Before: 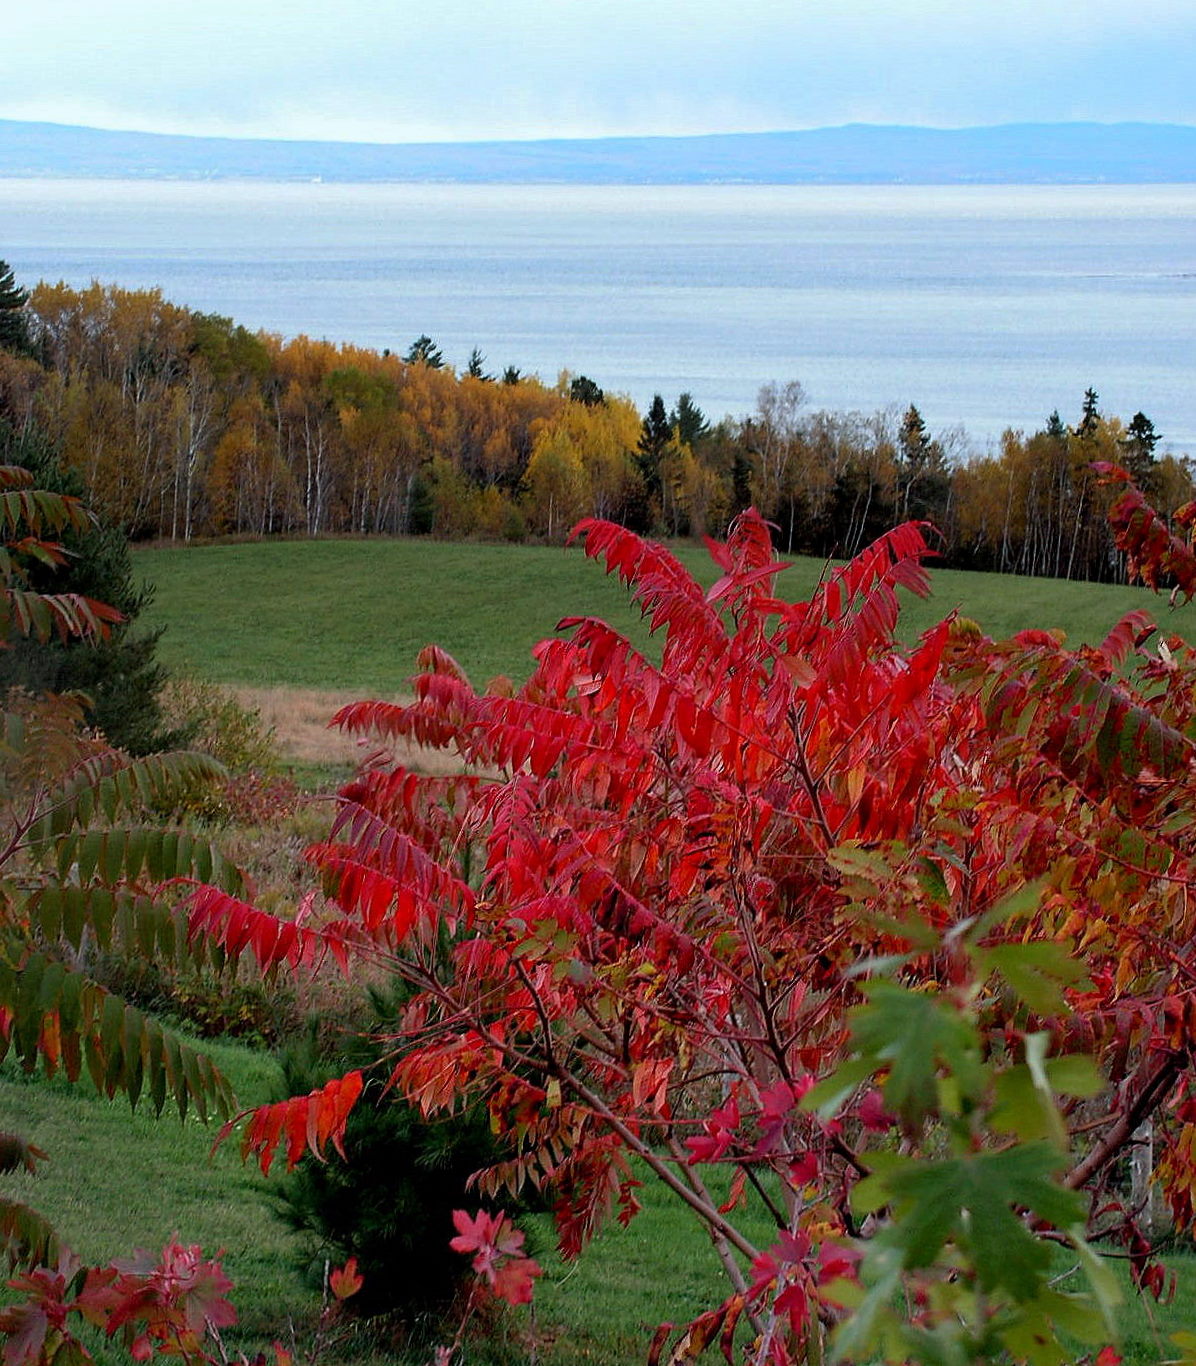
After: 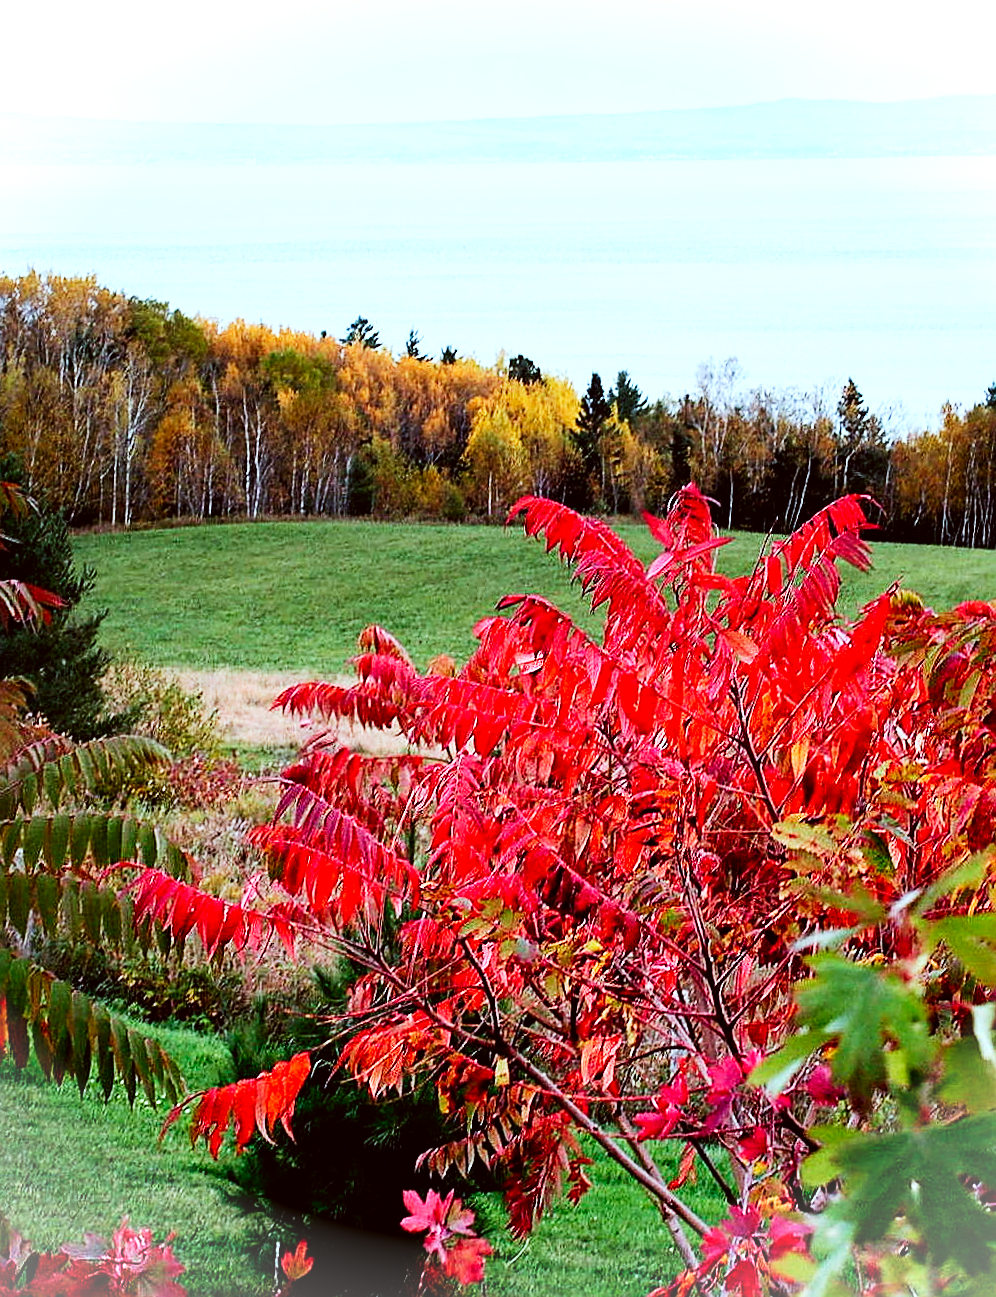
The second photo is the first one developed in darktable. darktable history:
color correction: highlights a* -4.99, highlights b* -4.51, shadows a* 3.91, shadows b* 4.42
base curve: curves: ch0 [(0, 0) (0.007, 0.004) (0.027, 0.03) (0.046, 0.07) (0.207, 0.54) (0.442, 0.872) (0.673, 0.972) (1, 1)], preserve colors none
vignetting: fall-off start 91.73%, brightness 0.296, saturation -0.001, unbound false
color calibration: illuminant as shot in camera, x 0.358, y 0.373, temperature 4628.91 K
sharpen: on, module defaults
crop and rotate: angle 0.859°, left 4.132%, top 0.848%, right 11.161%, bottom 2.549%
contrast brightness saturation: contrast 0.148, brightness 0.044
